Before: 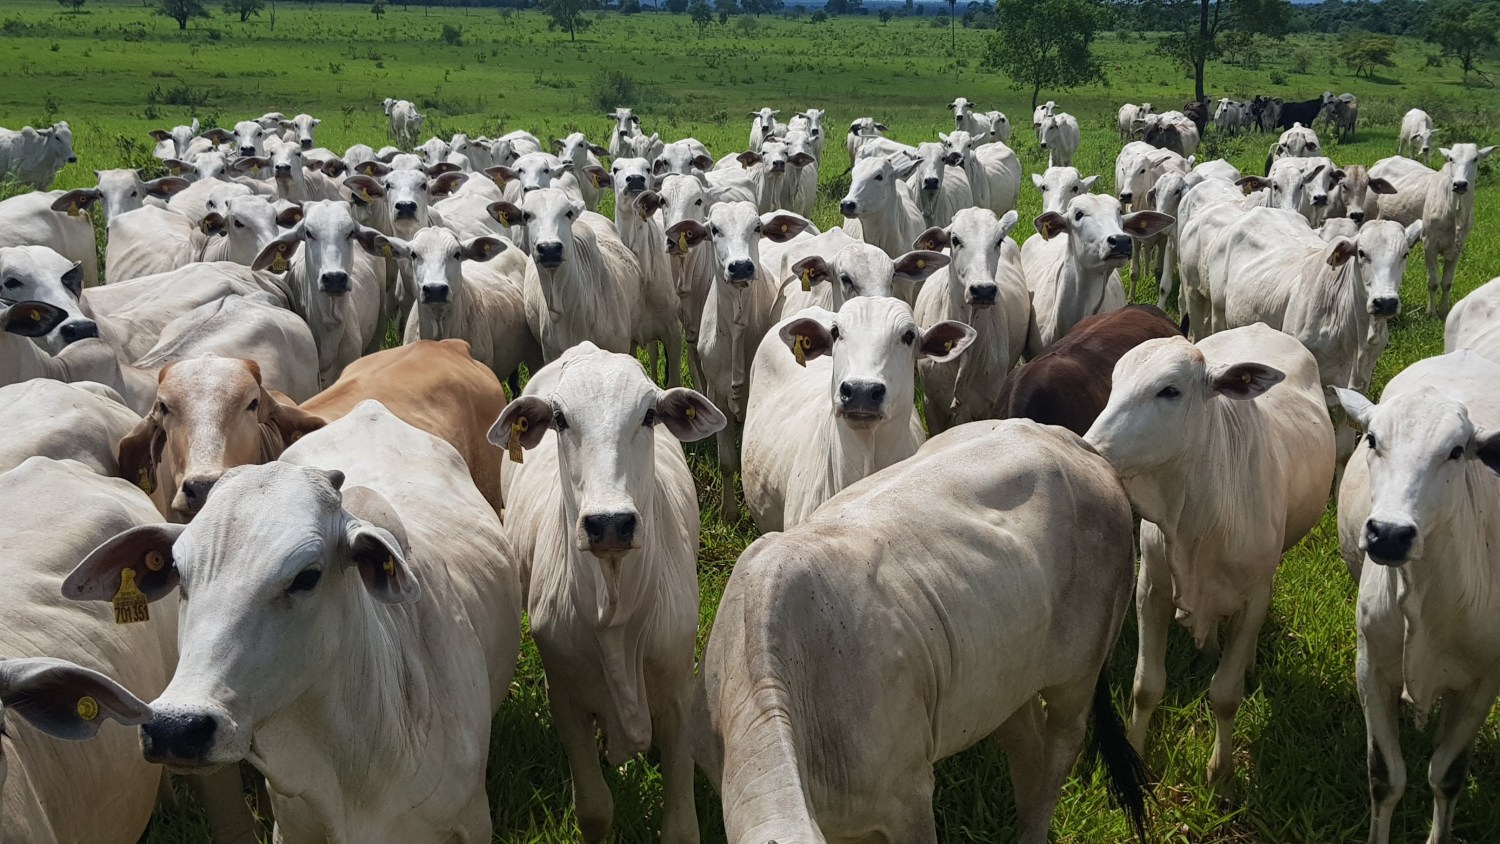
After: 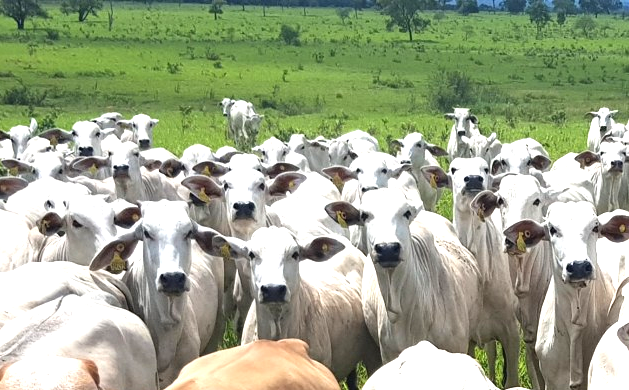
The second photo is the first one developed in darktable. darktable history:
crop and rotate: left 10.817%, top 0.062%, right 47.194%, bottom 53.626%
exposure: black level correction 0, exposure 1.198 EV, compensate exposure bias true, compensate highlight preservation false
